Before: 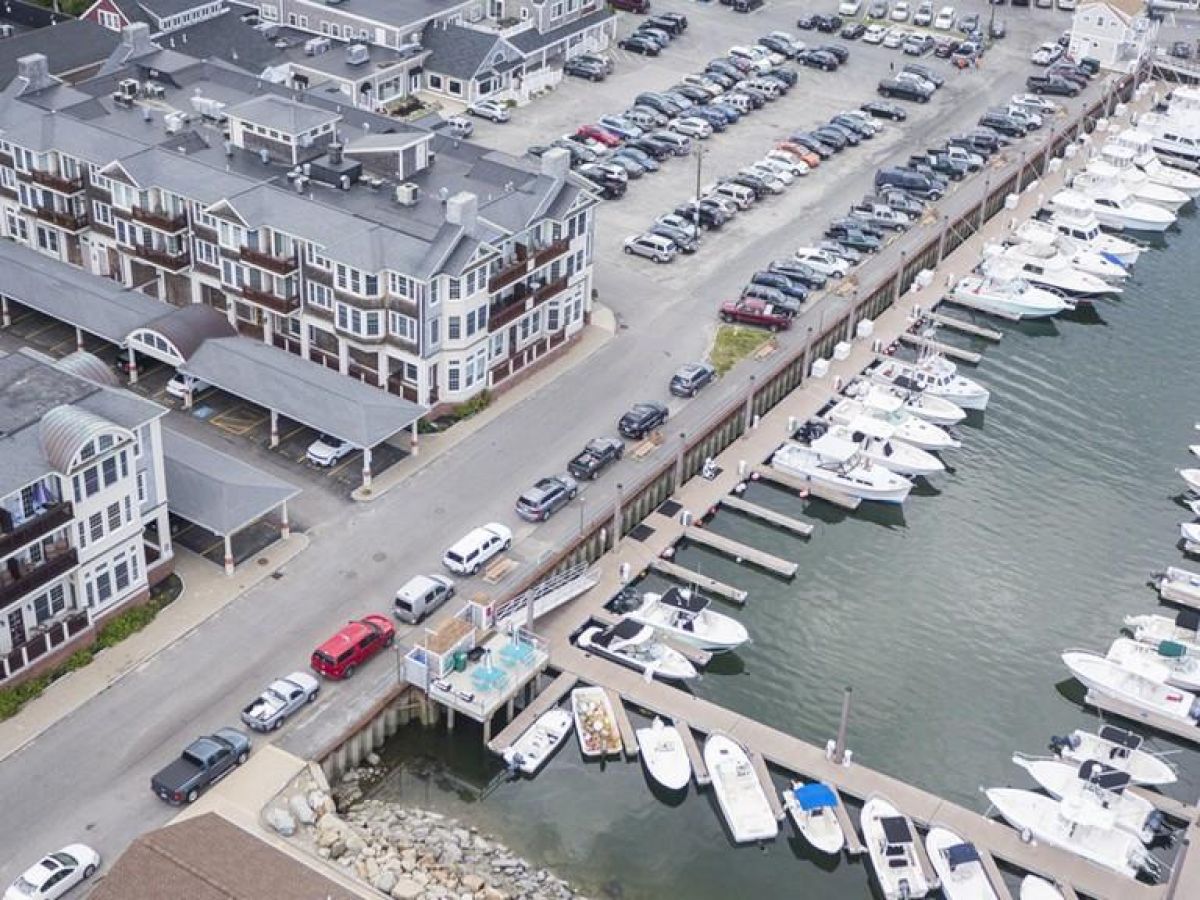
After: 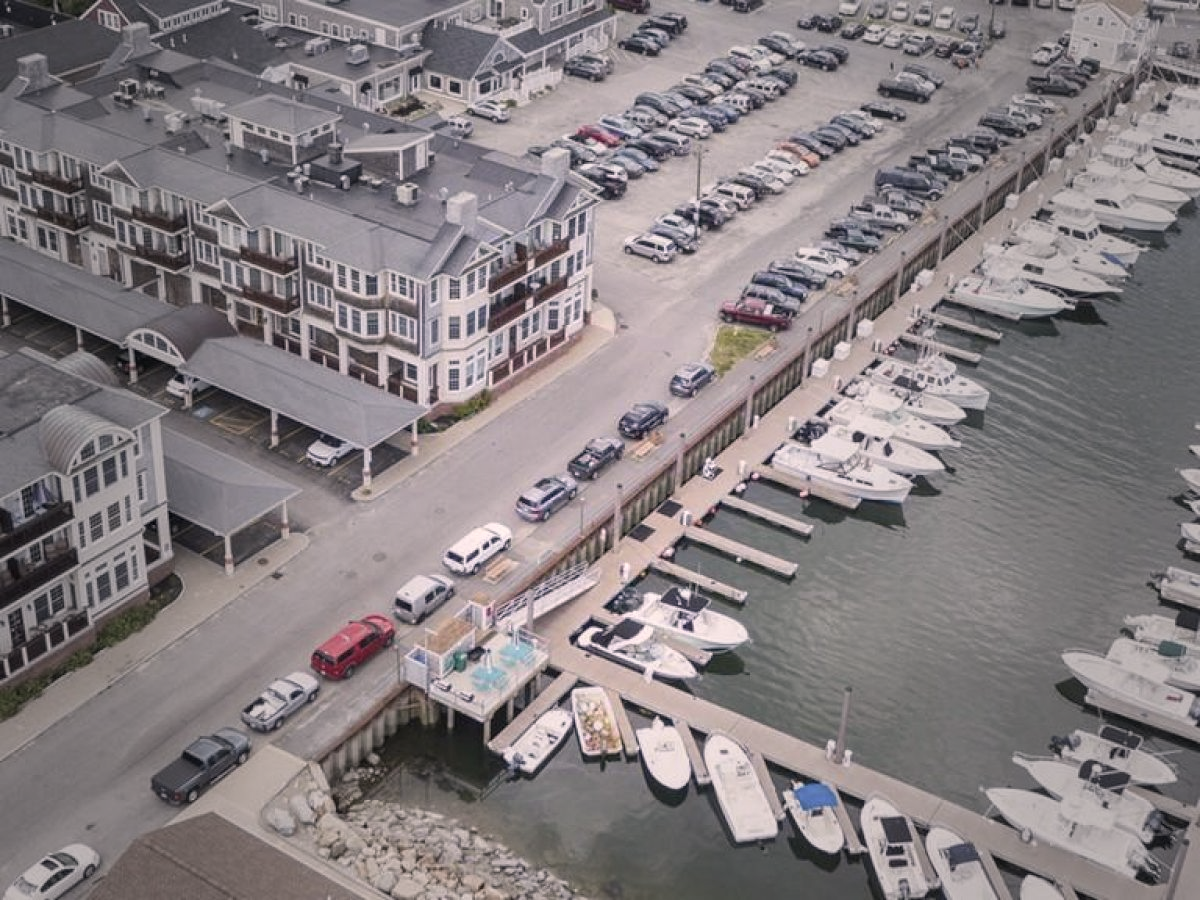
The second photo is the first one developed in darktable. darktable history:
color correction: highlights a* 7.34, highlights b* 4.11
vignetting: fall-off start 16.85%, fall-off radius 99.58%, width/height ratio 0.711
